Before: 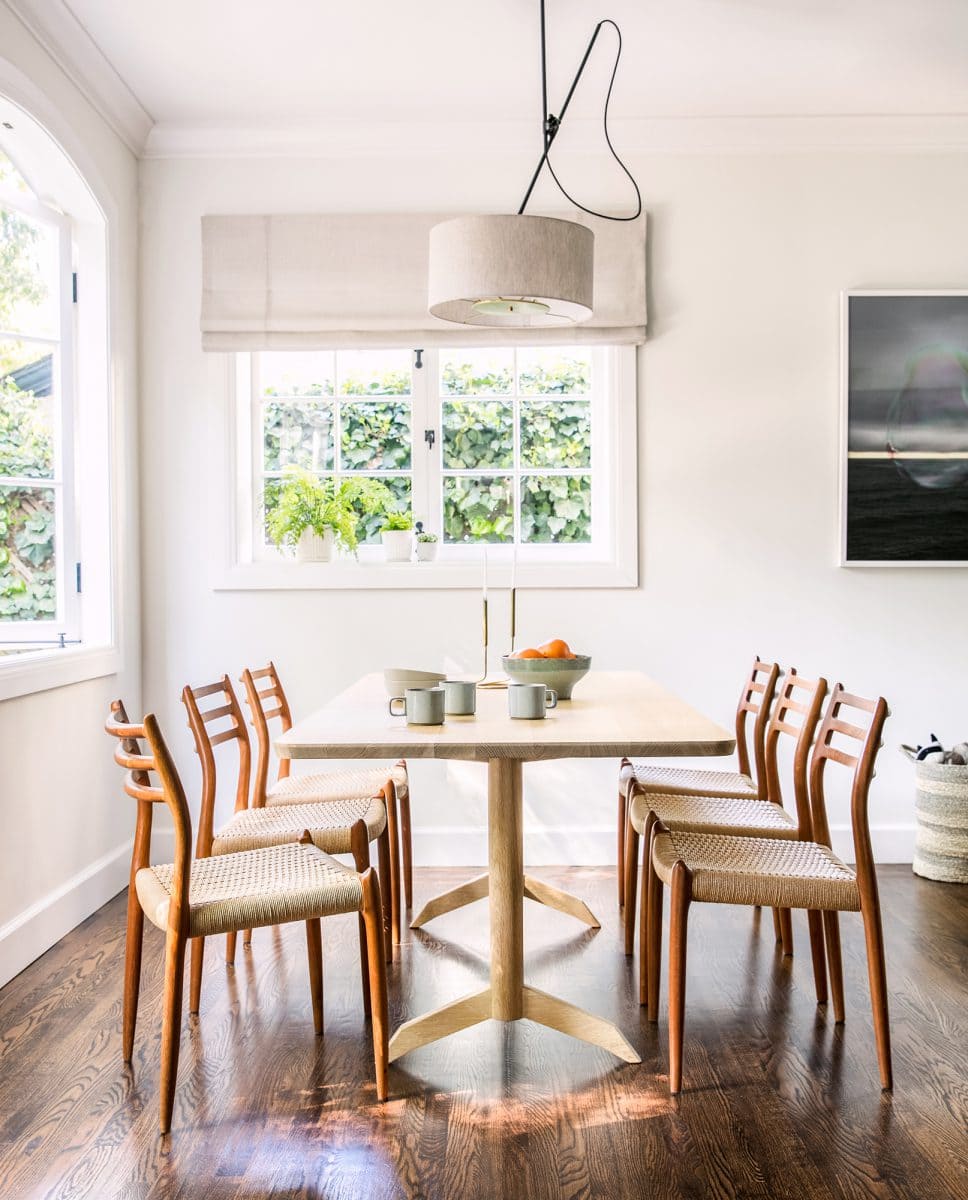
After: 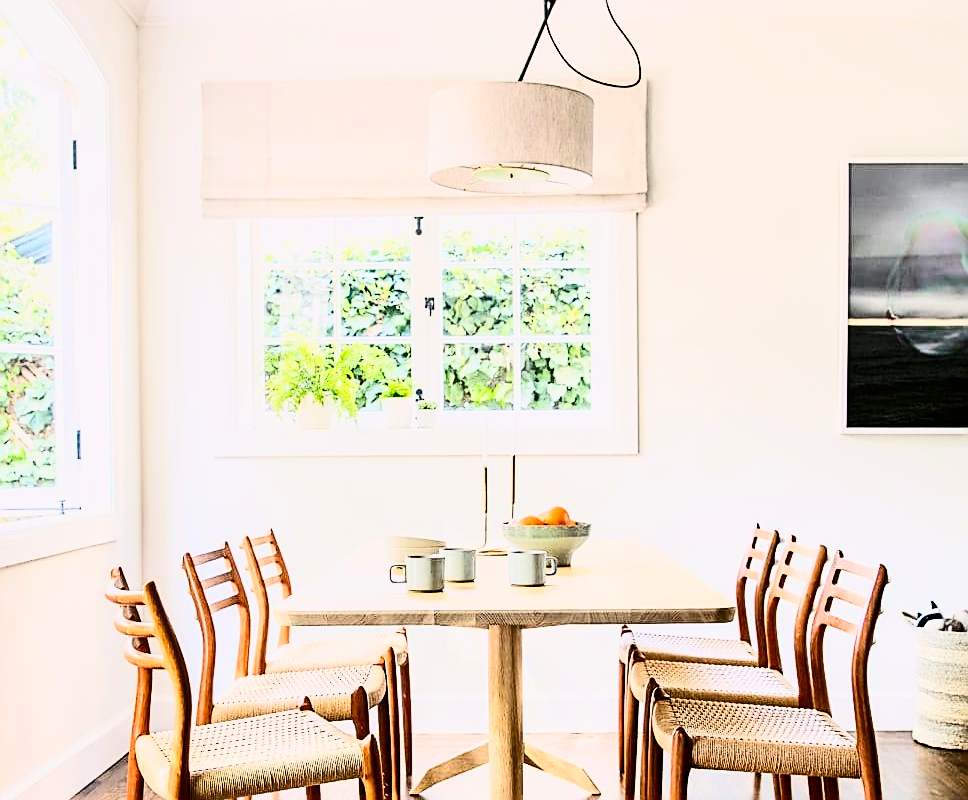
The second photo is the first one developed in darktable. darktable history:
contrast brightness saturation: contrast 0.4, brightness 0.05, saturation 0.25
crop: top 11.166%, bottom 22.168%
exposure: exposure 0.515 EV, compensate highlight preservation false
sharpen: amount 0.75
filmic rgb: black relative exposure -7.65 EV, white relative exposure 4.56 EV, hardness 3.61, color science v6 (2022)
